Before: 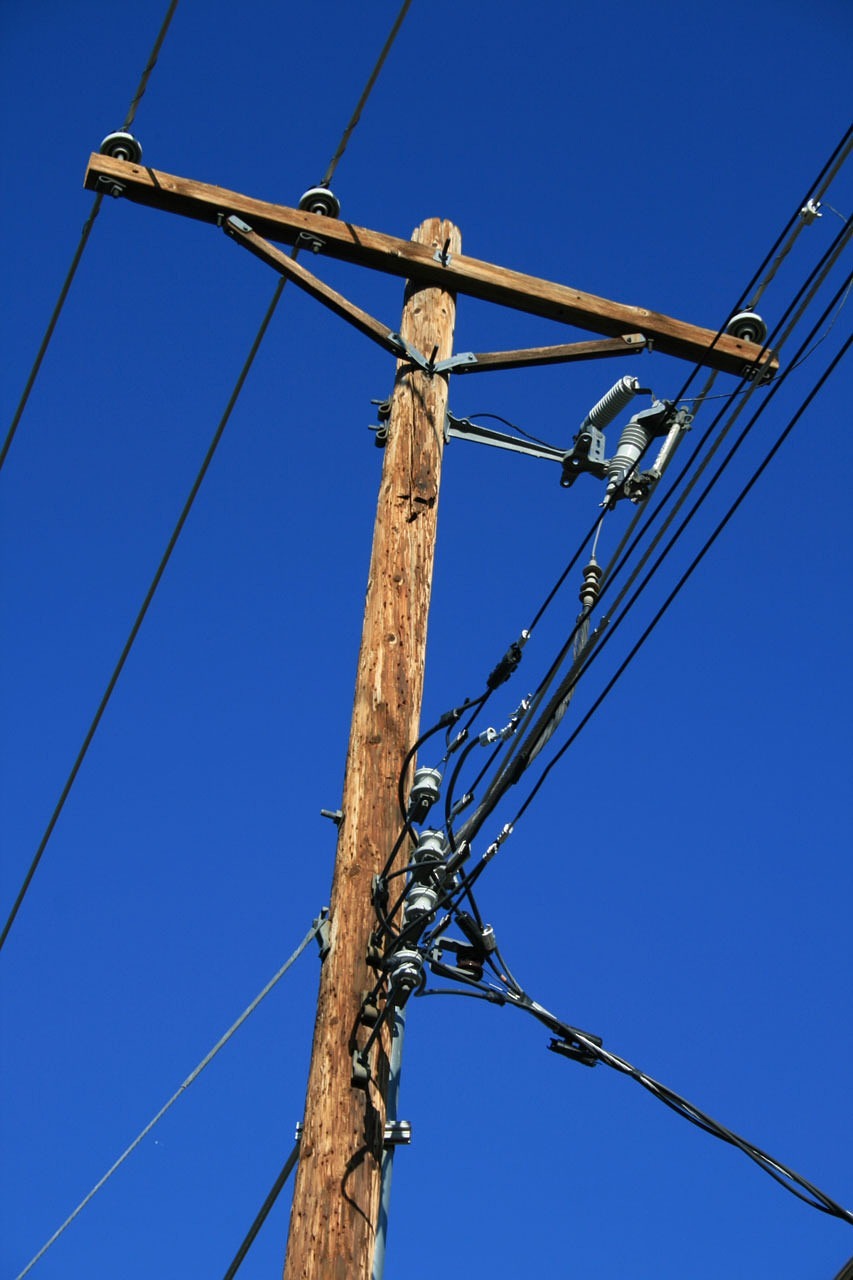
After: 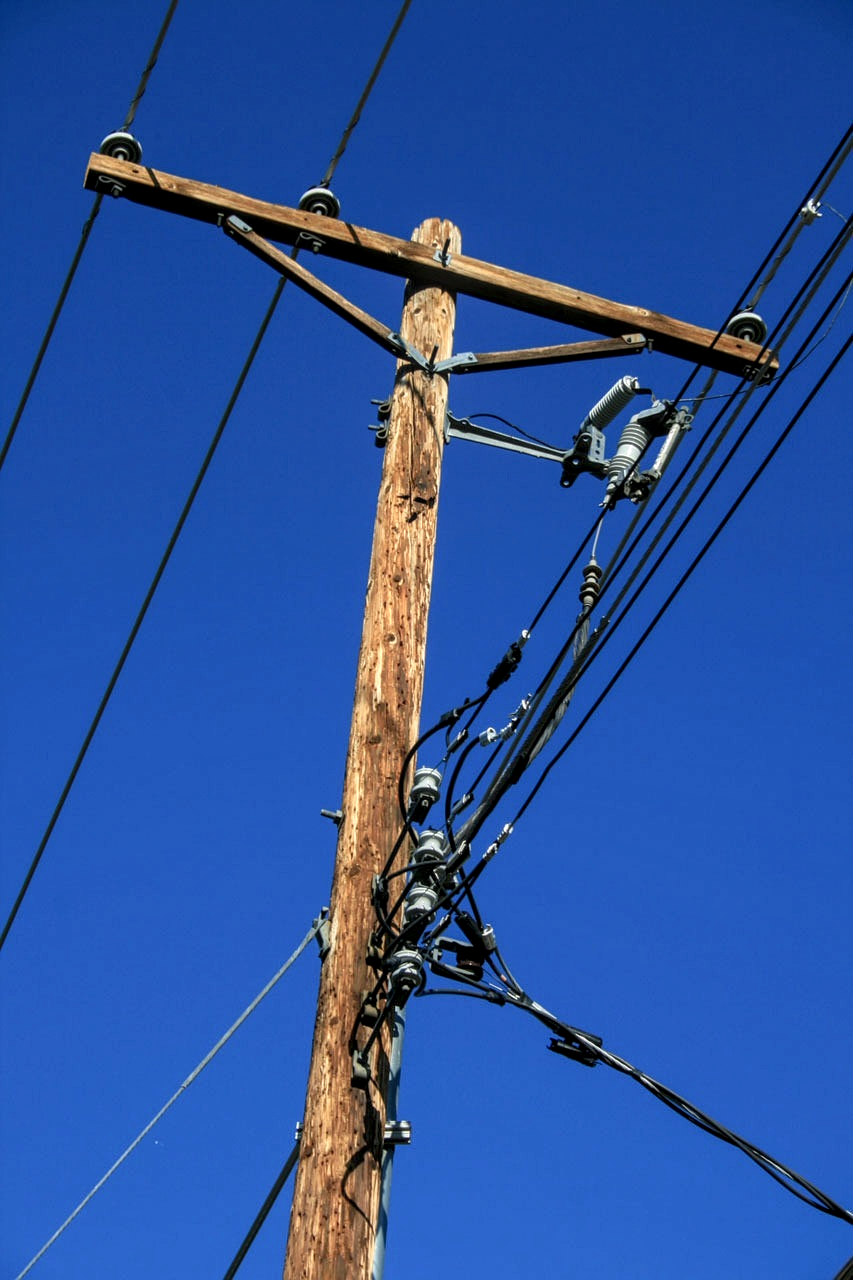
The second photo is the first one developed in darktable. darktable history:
local contrast: highlights 62%, detail 143%, midtone range 0.428
